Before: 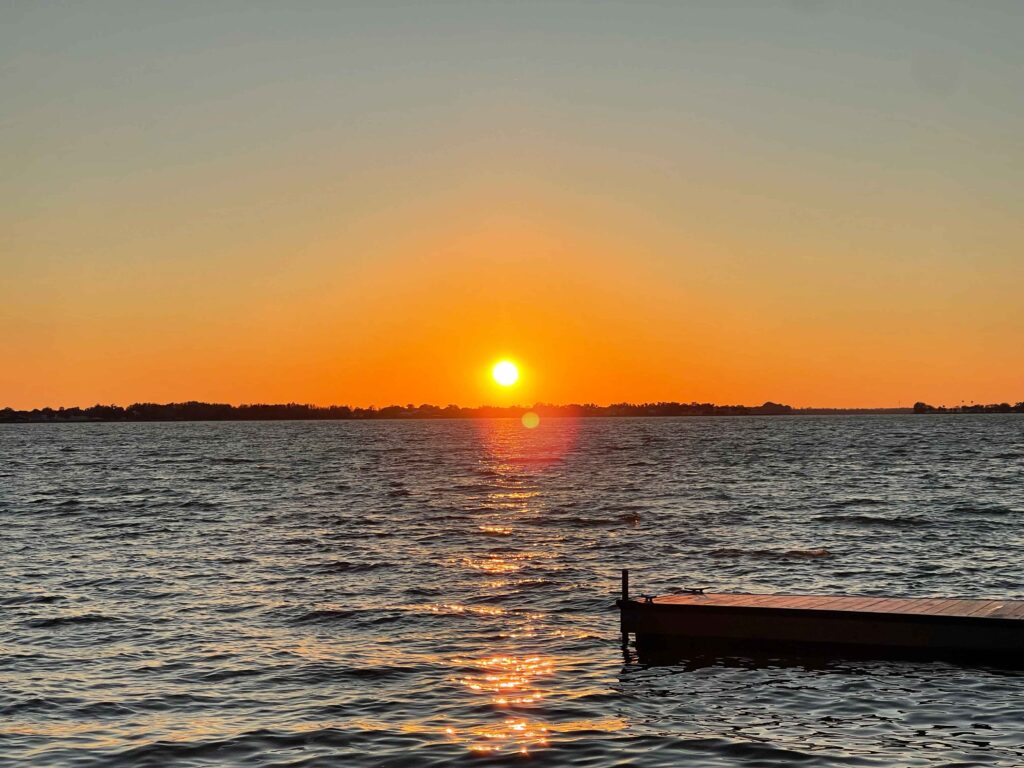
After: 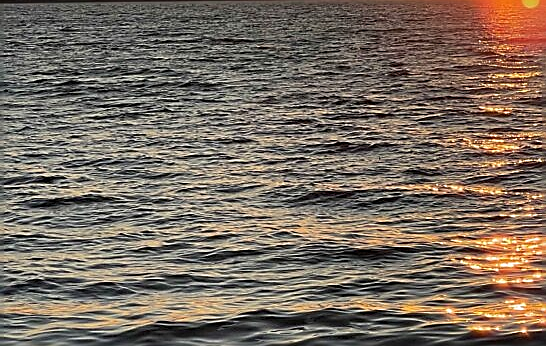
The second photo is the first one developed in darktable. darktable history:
crop and rotate: top 54.778%, right 46.61%, bottom 0.159%
sharpen: radius 1.4, amount 1.25, threshold 0.7
